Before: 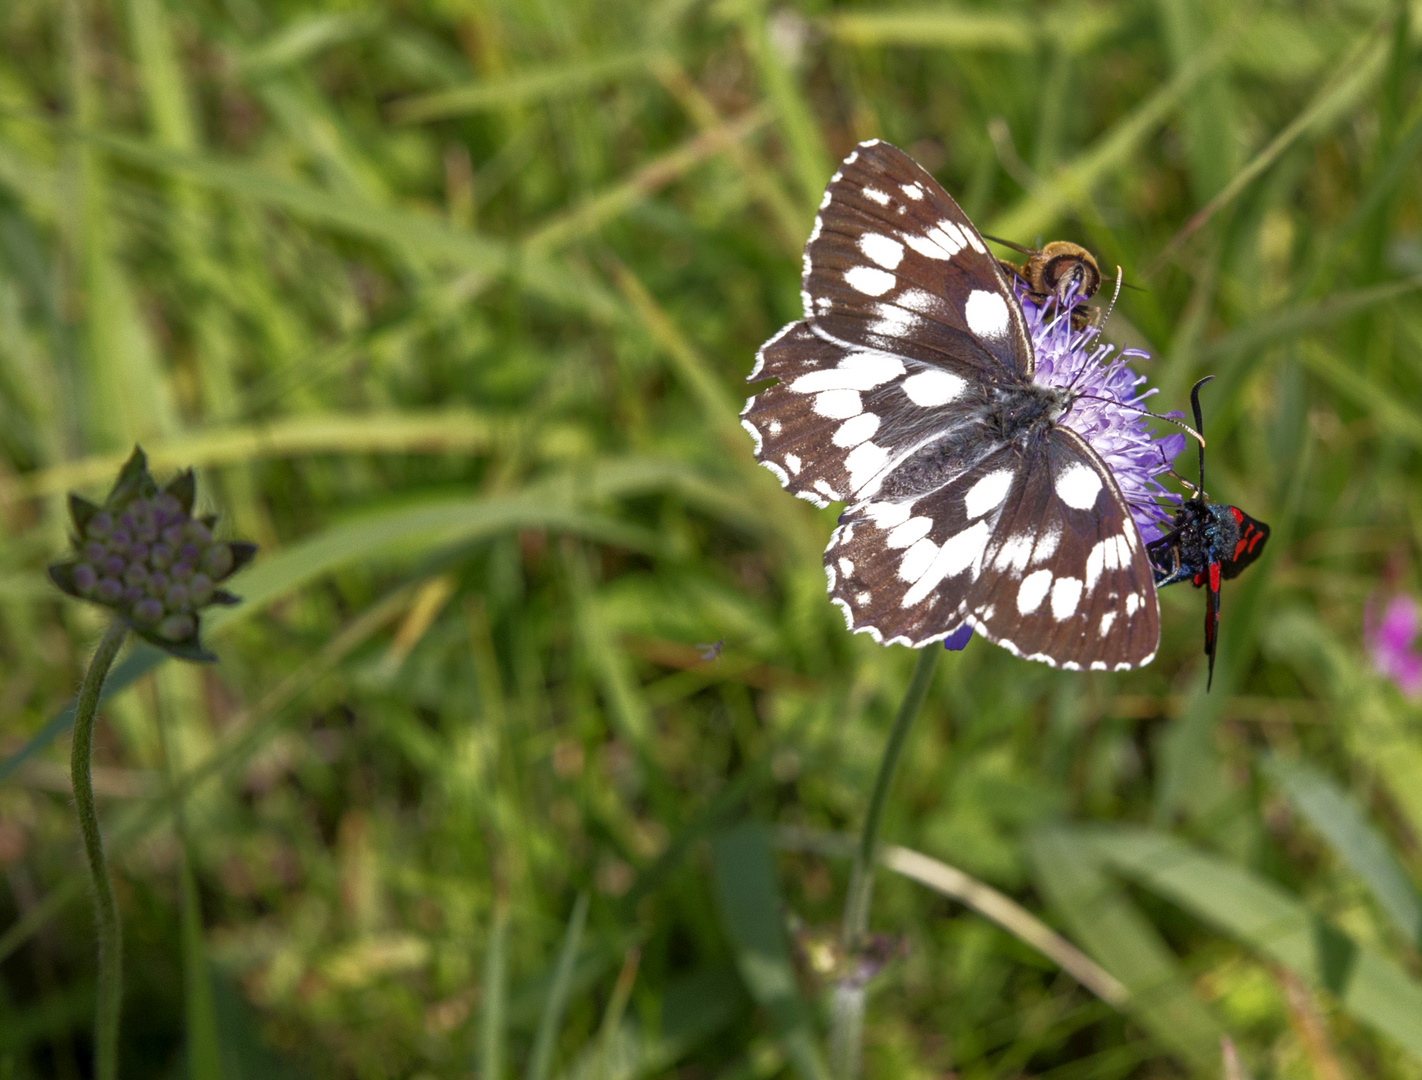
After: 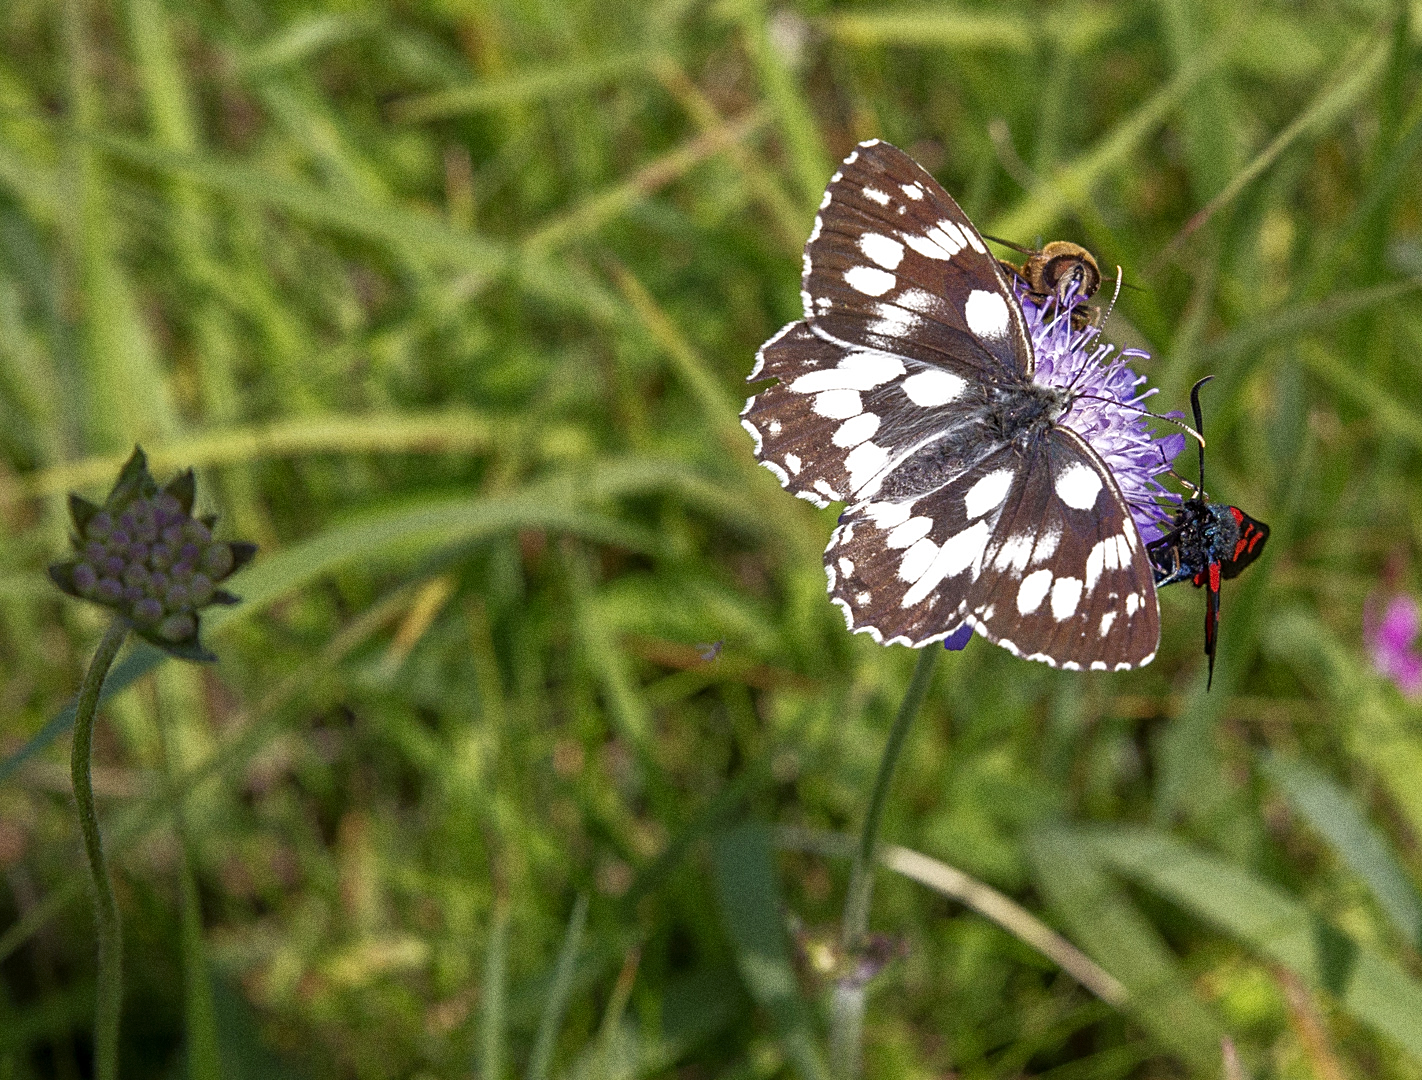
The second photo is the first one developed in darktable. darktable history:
grain: coarseness 0.09 ISO, strength 40%
sharpen: on, module defaults
rotate and perspective: automatic cropping off
